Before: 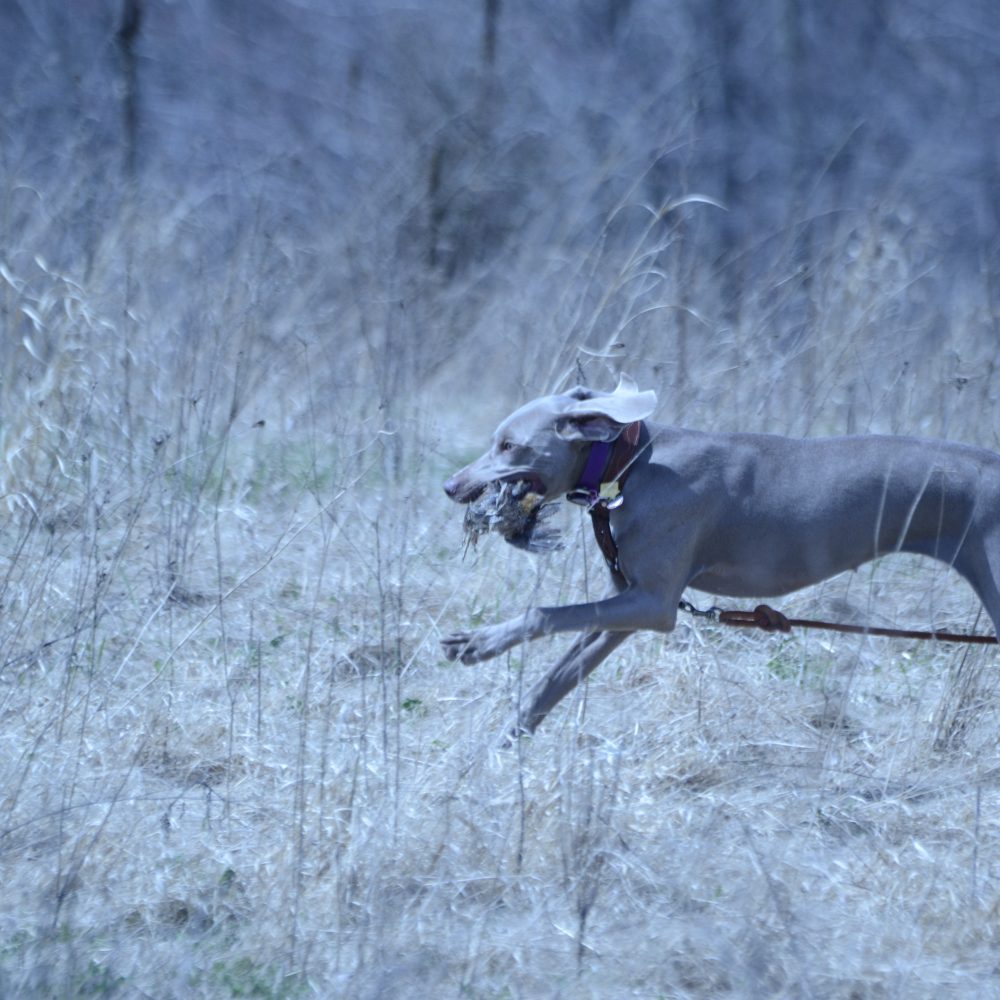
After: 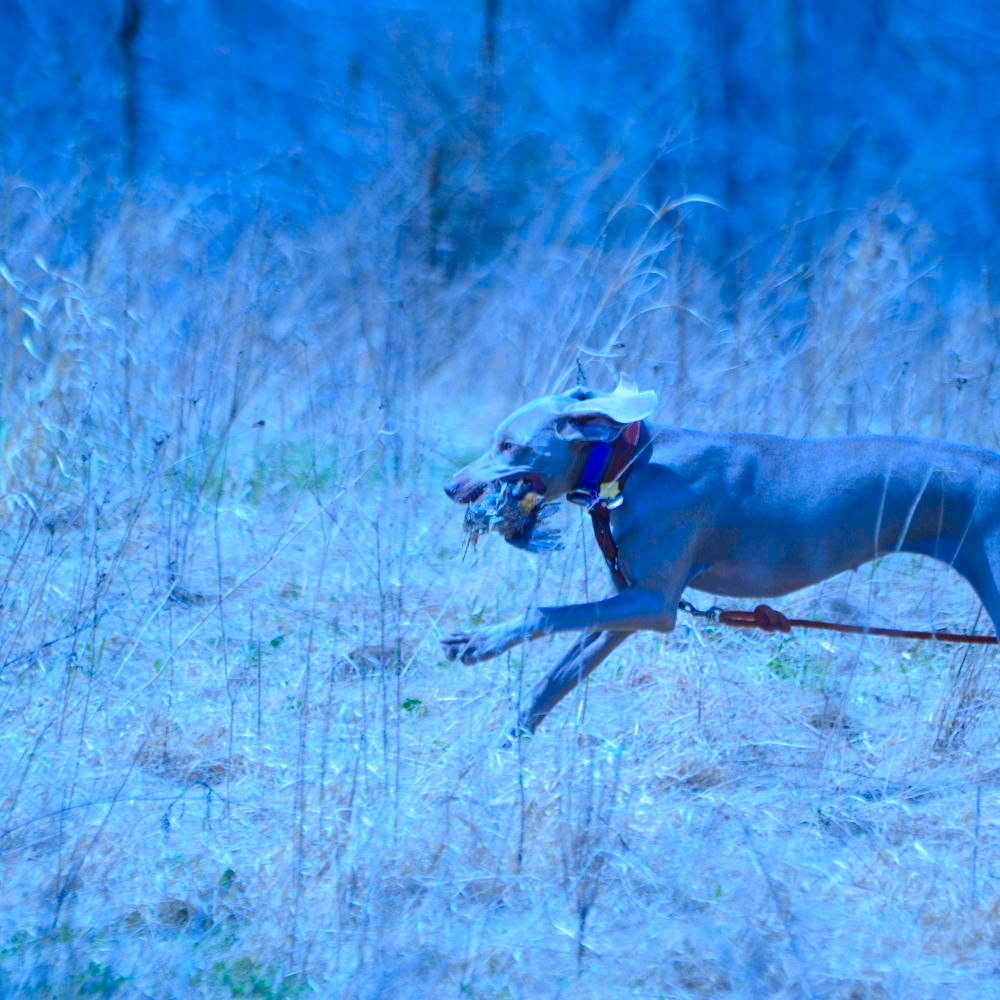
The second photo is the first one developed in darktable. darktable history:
color correction: highlights a* 1.59, highlights b* -1.7, saturation 2.48
tone equalizer: on, module defaults
